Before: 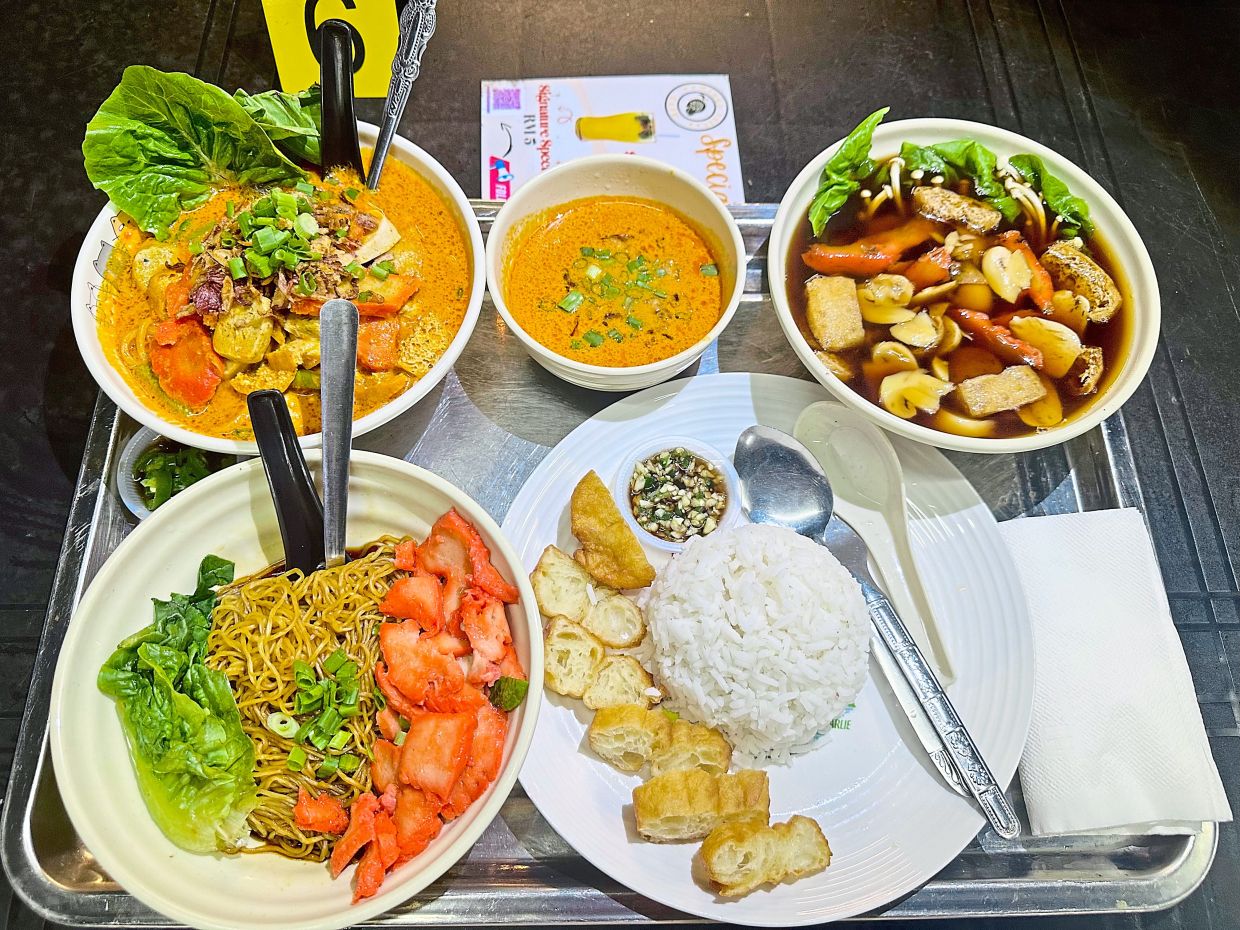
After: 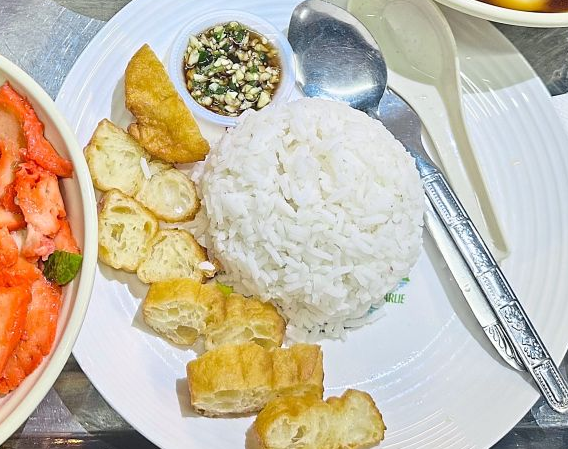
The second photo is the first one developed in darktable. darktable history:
crop: left 35.976%, top 45.819%, right 18.162%, bottom 5.807%
tone equalizer: on, module defaults
